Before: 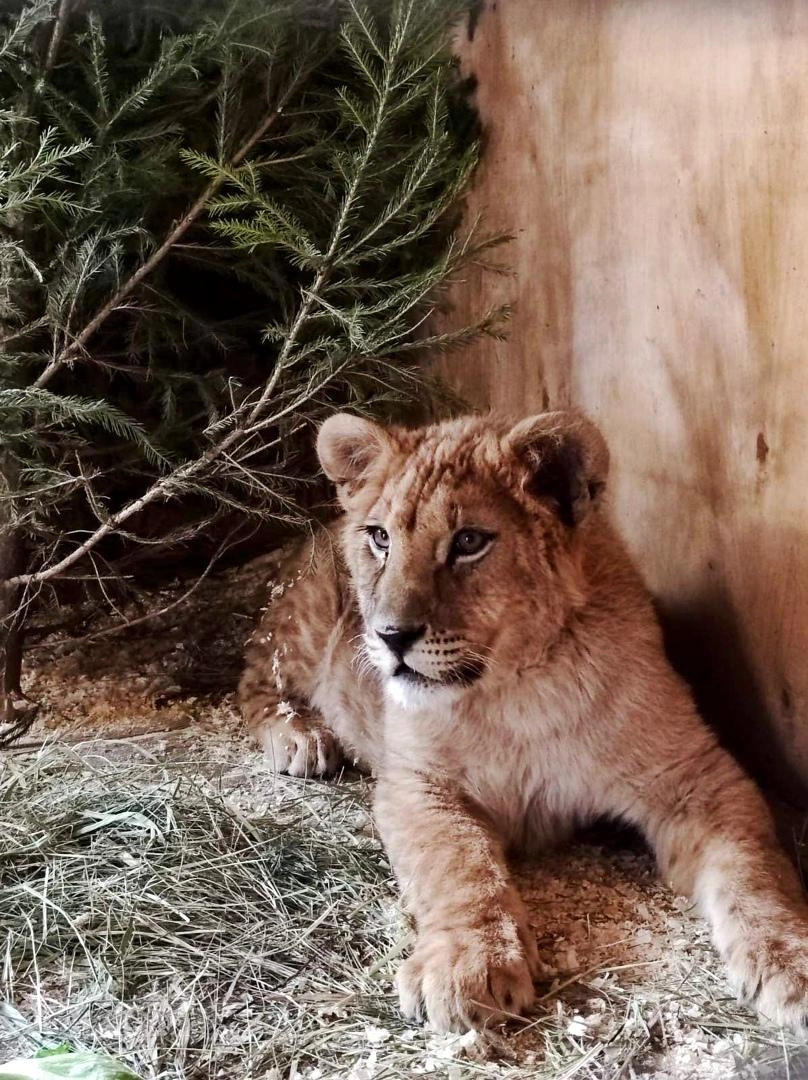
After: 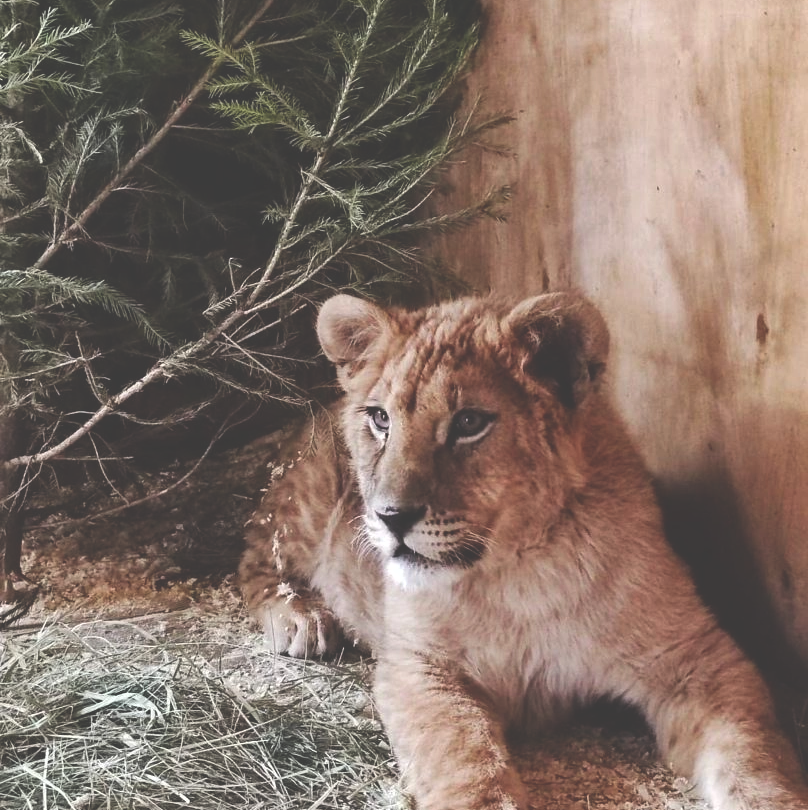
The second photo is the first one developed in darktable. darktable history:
exposure: black level correction -0.042, exposure 0.06 EV, compensate highlight preservation false
crop: top 11.028%, bottom 13.895%
shadows and highlights: radius 265.57, soften with gaussian
